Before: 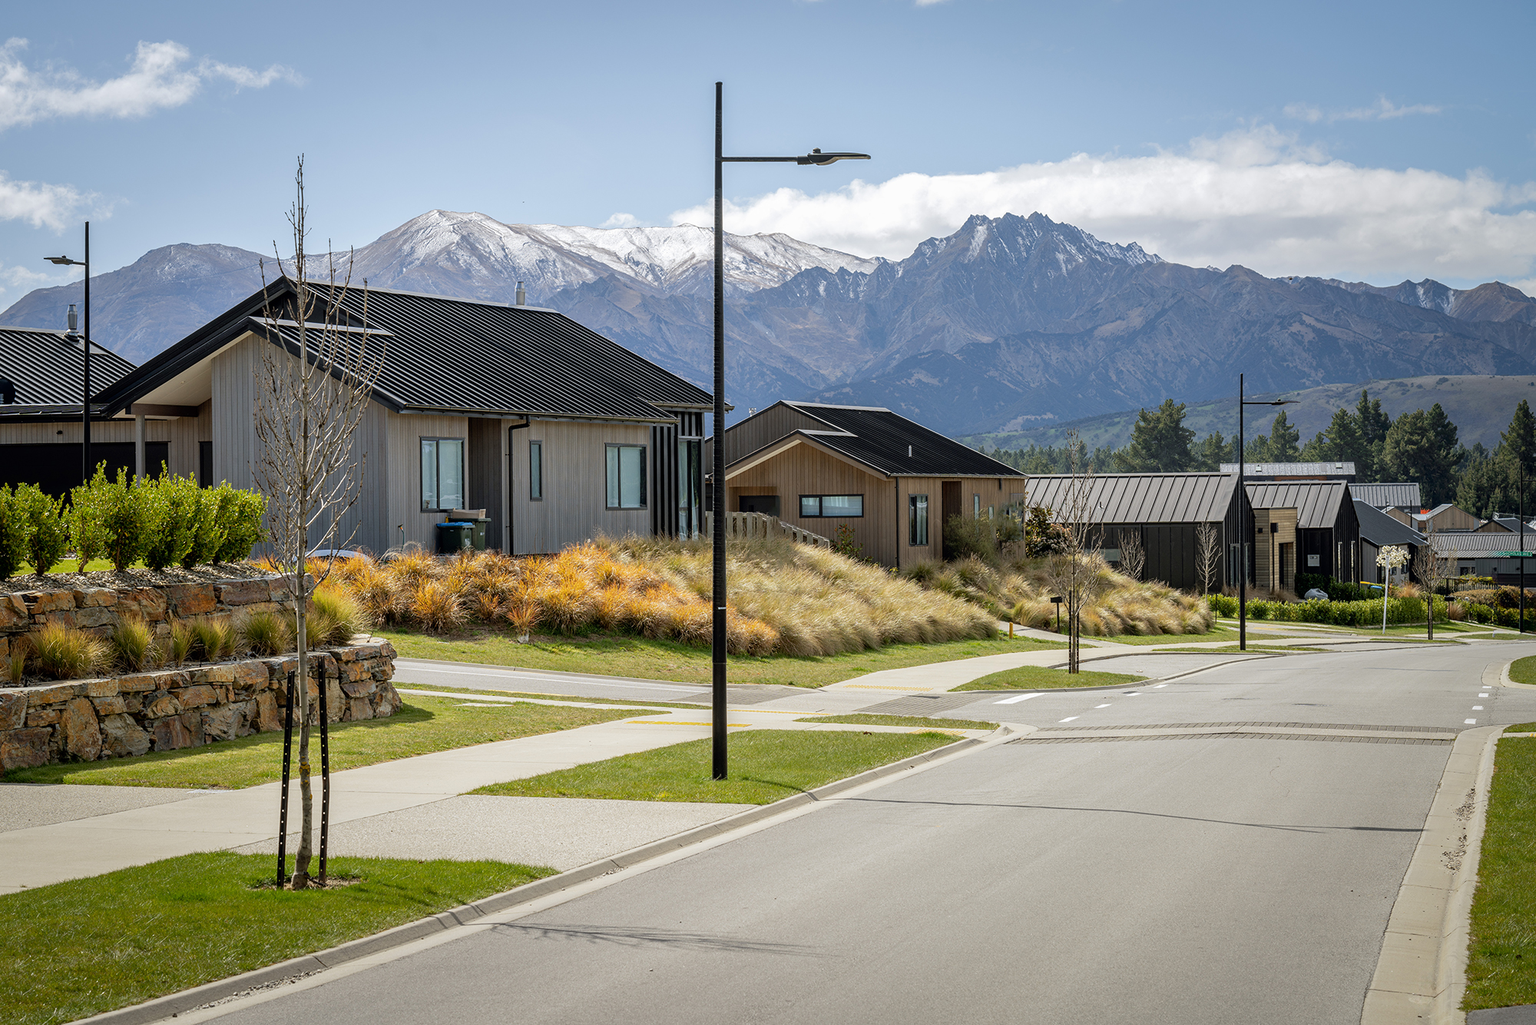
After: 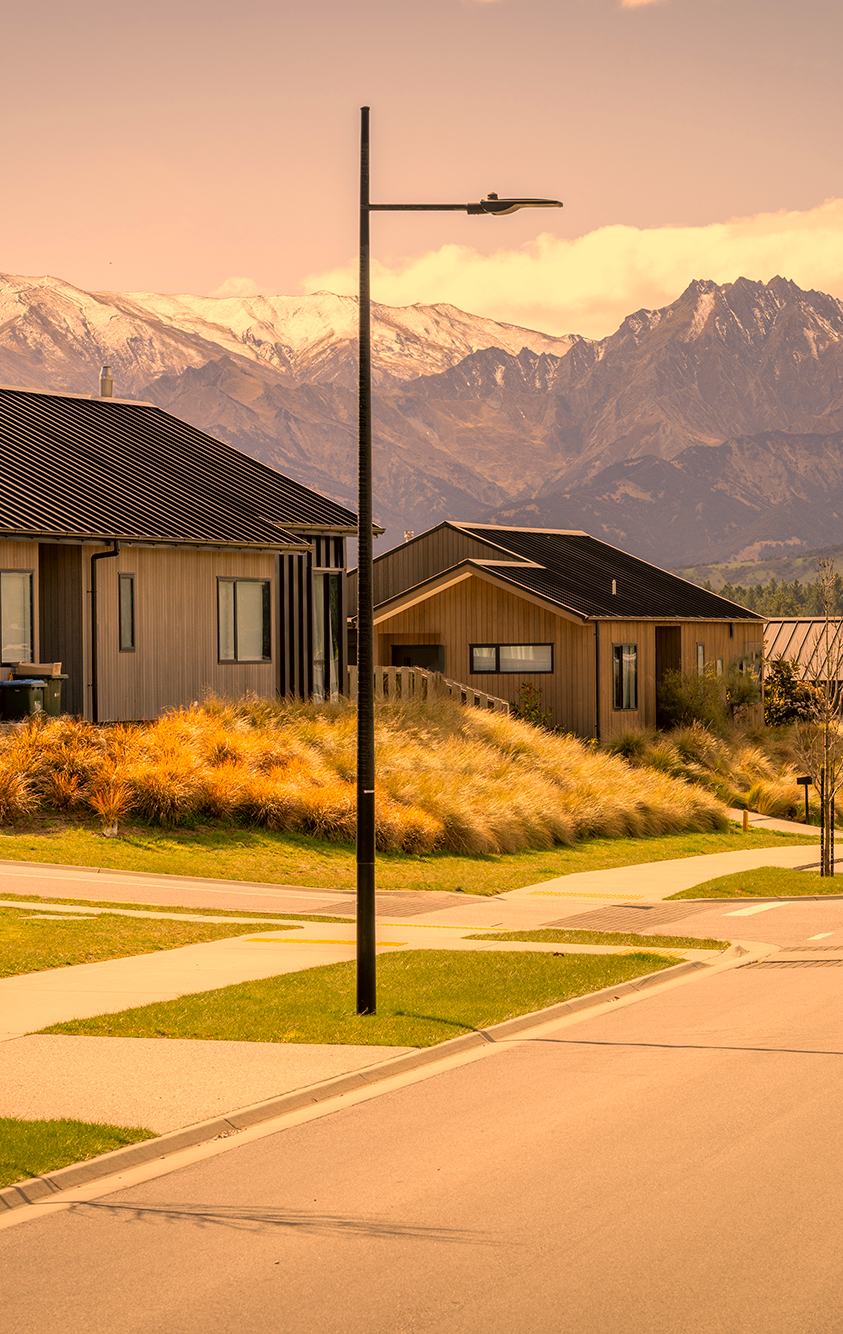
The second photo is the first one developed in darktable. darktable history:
crop: left 28.583%, right 29.231%
white balance: red 1.127, blue 0.943
color correction: highlights a* 17.94, highlights b* 35.39, shadows a* 1.48, shadows b* 6.42, saturation 1.01
